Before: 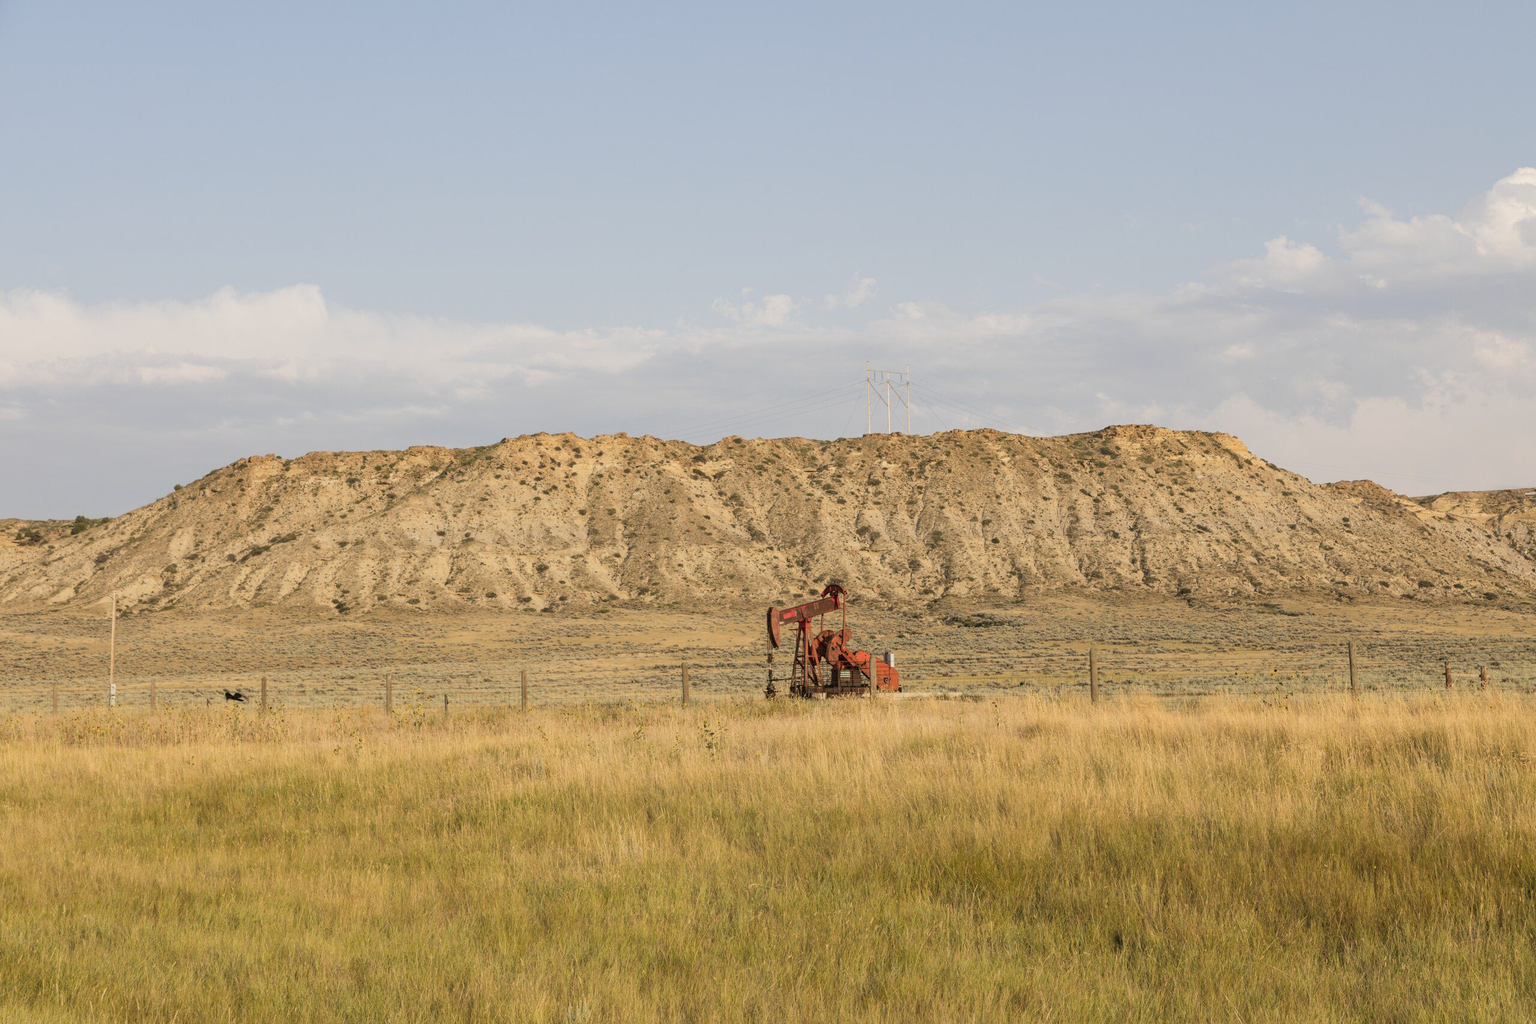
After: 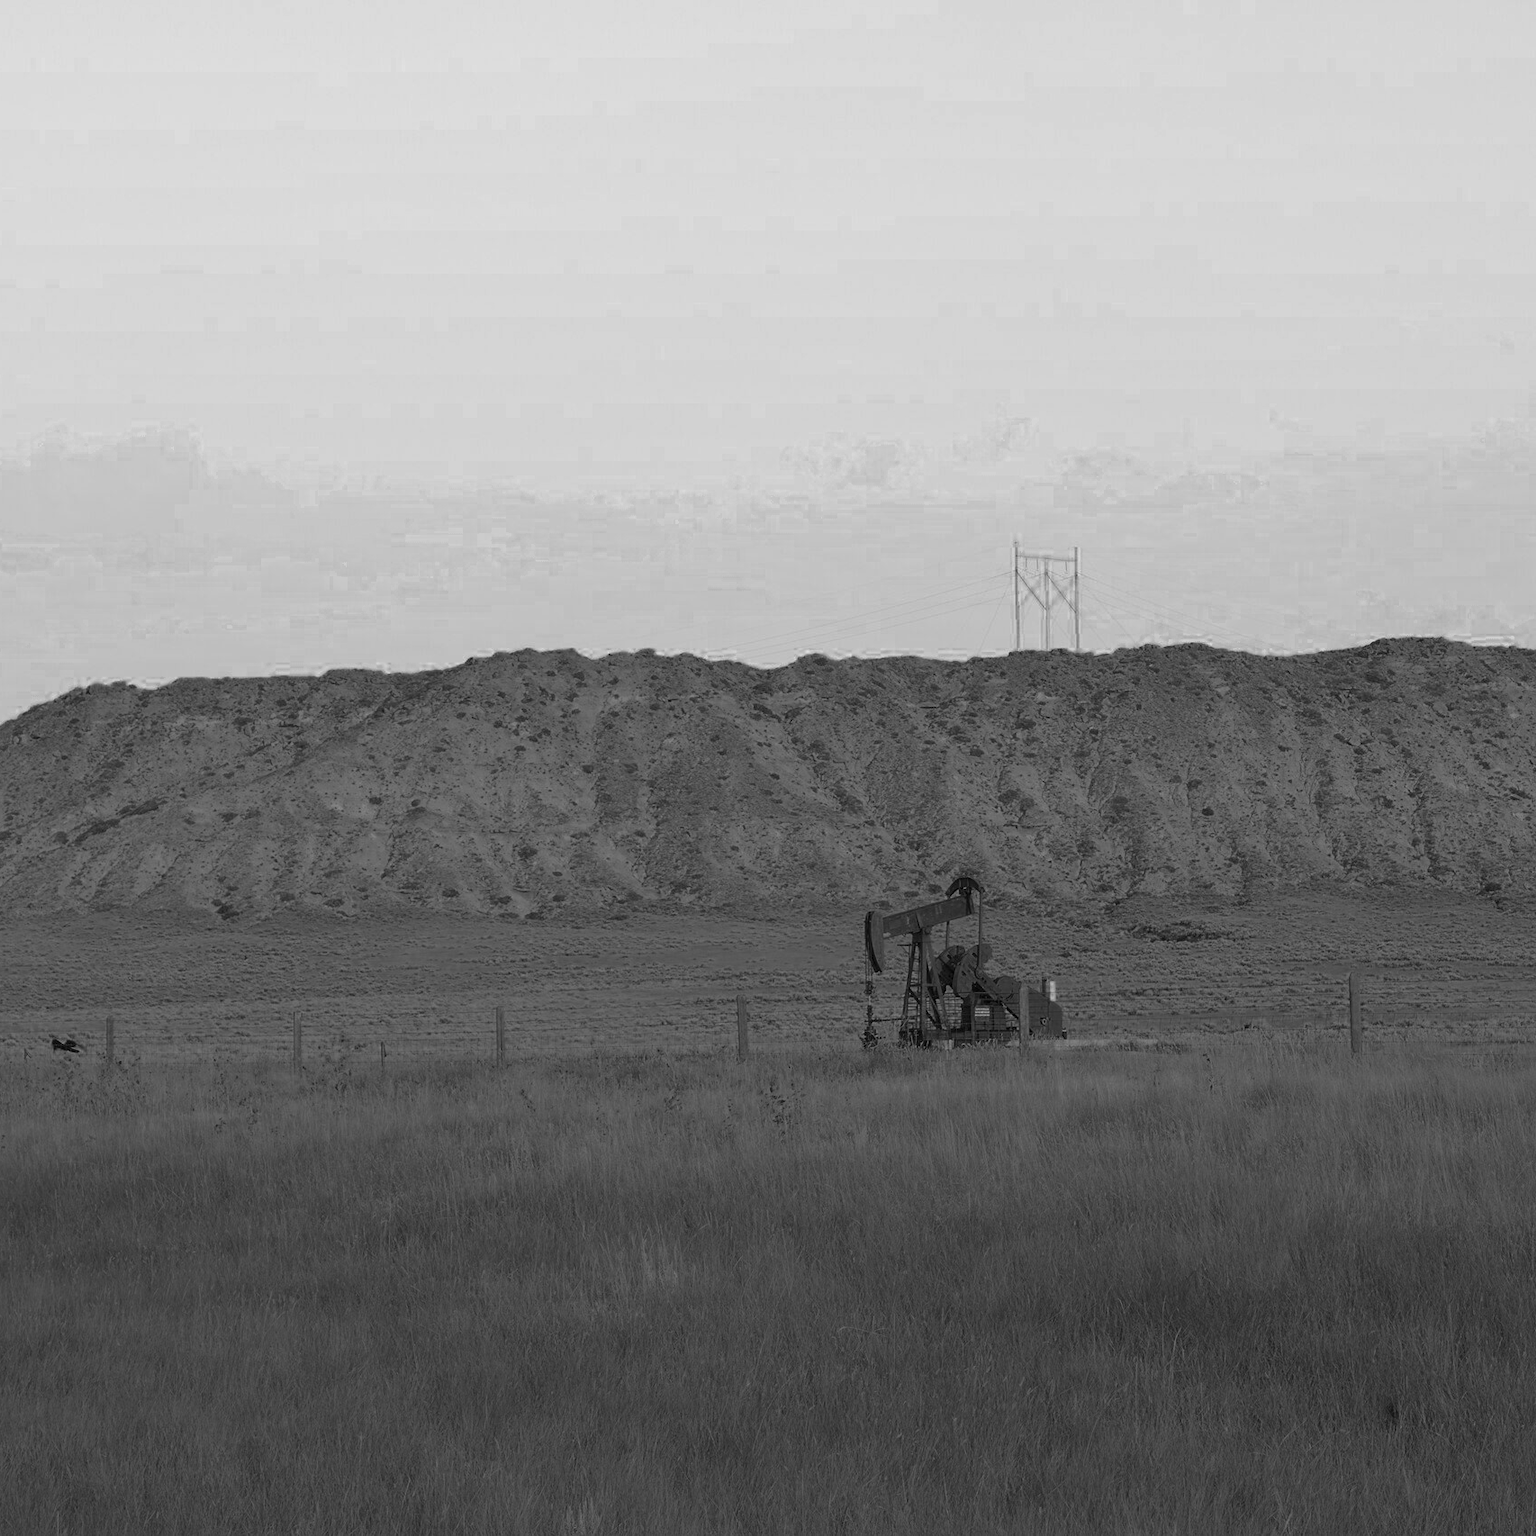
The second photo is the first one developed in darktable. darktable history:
crop and rotate: left 12.451%, right 20.902%
color zones: curves: ch0 [(0.287, 0.048) (0.493, 0.484) (0.737, 0.816)]; ch1 [(0, 0) (0.143, 0) (0.286, 0) (0.429, 0) (0.571, 0) (0.714, 0) (0.857, 0)]
